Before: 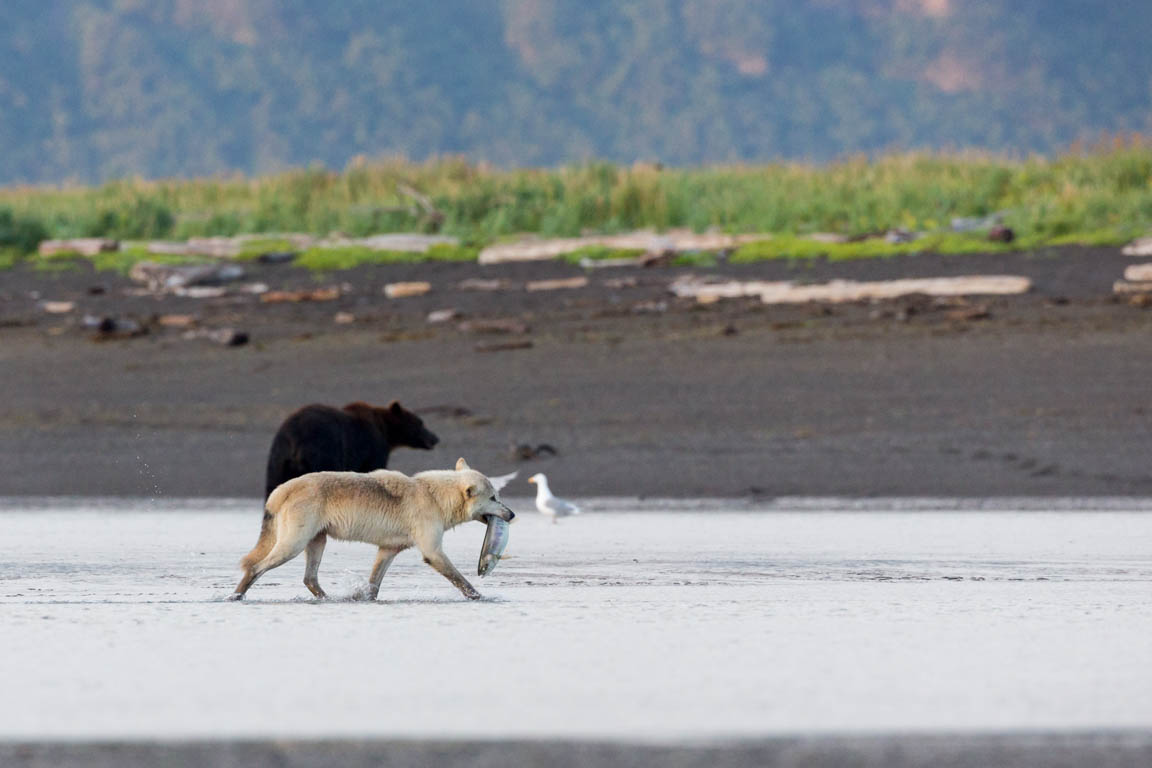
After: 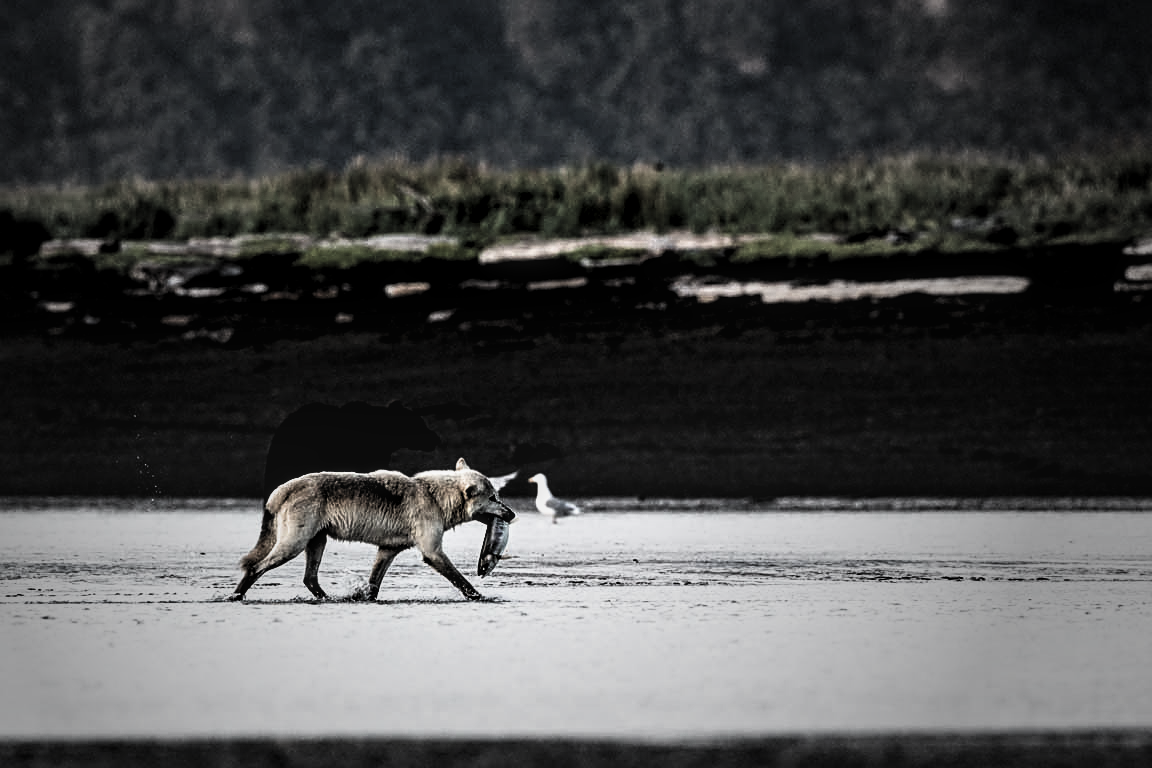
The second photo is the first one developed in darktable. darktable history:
color balance: input saturation 100.43%, contrast fulcrum 14.22%, output saturation 70.41%
contrast equalizer: y [[0.509, 0.517, 0.523, 0.523, 0.517, 0.509], [0.5 ×6], [0.5 ×6], [0 ×6], [0 ×6]]
sharpen: on, module defaults
filmic rgb: white relative exposure 2.2 EV, hardness 6.97
vignetting: fall-off start 33.76%, fall-off radius 64.94%, brightness -0.575, center (-0.12, -0.002), width/height ratio 0.959
levels: mode automatic, black 8.58%, gray 59.42%, levels [0, 0.445, 1]
local contrast: on, module defaults
exposure: black level correction 0.01, exposure 0.011 EV, compensate highlight preservation false
